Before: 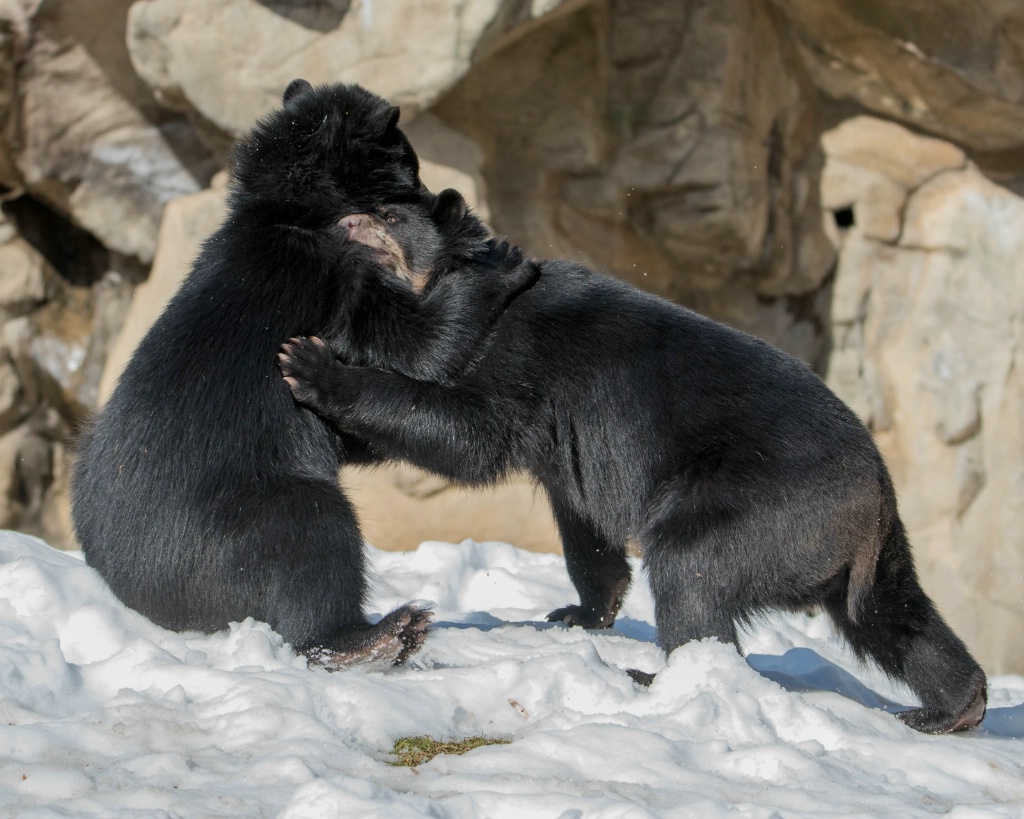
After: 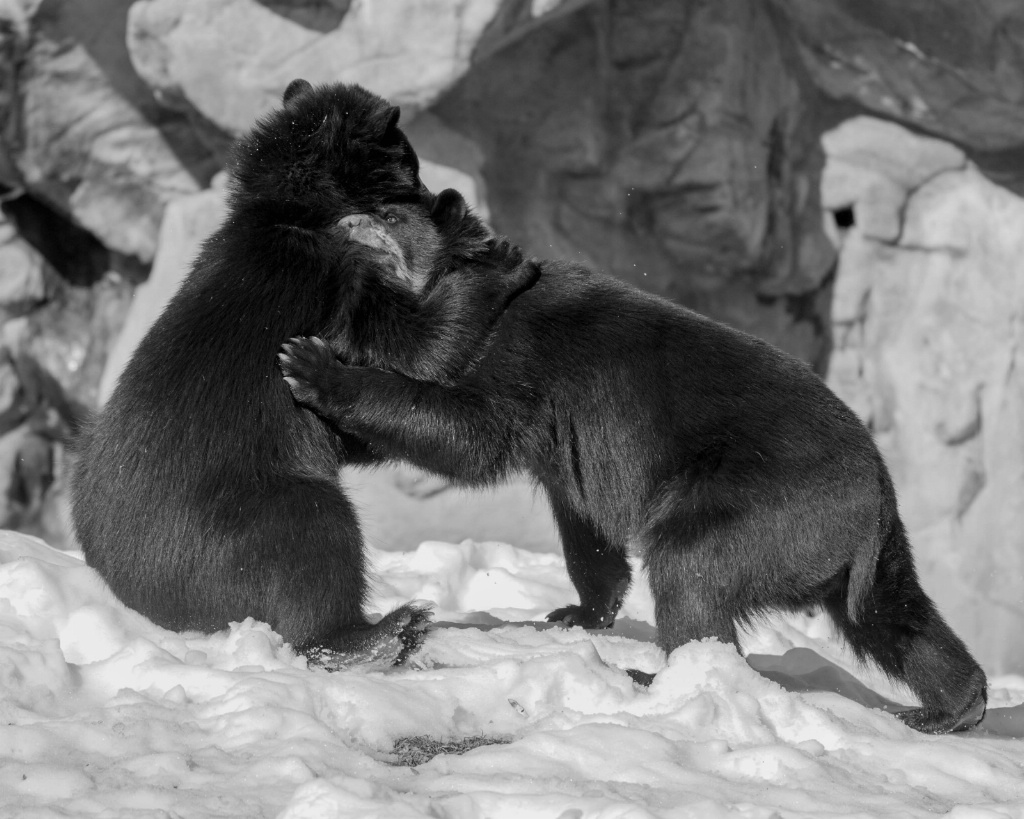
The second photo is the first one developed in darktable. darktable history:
monochrome: on, module defaults
color balance rgb: linear chroma grading › global chroma 15%, perceptual saturation grading › global saturation 30%
